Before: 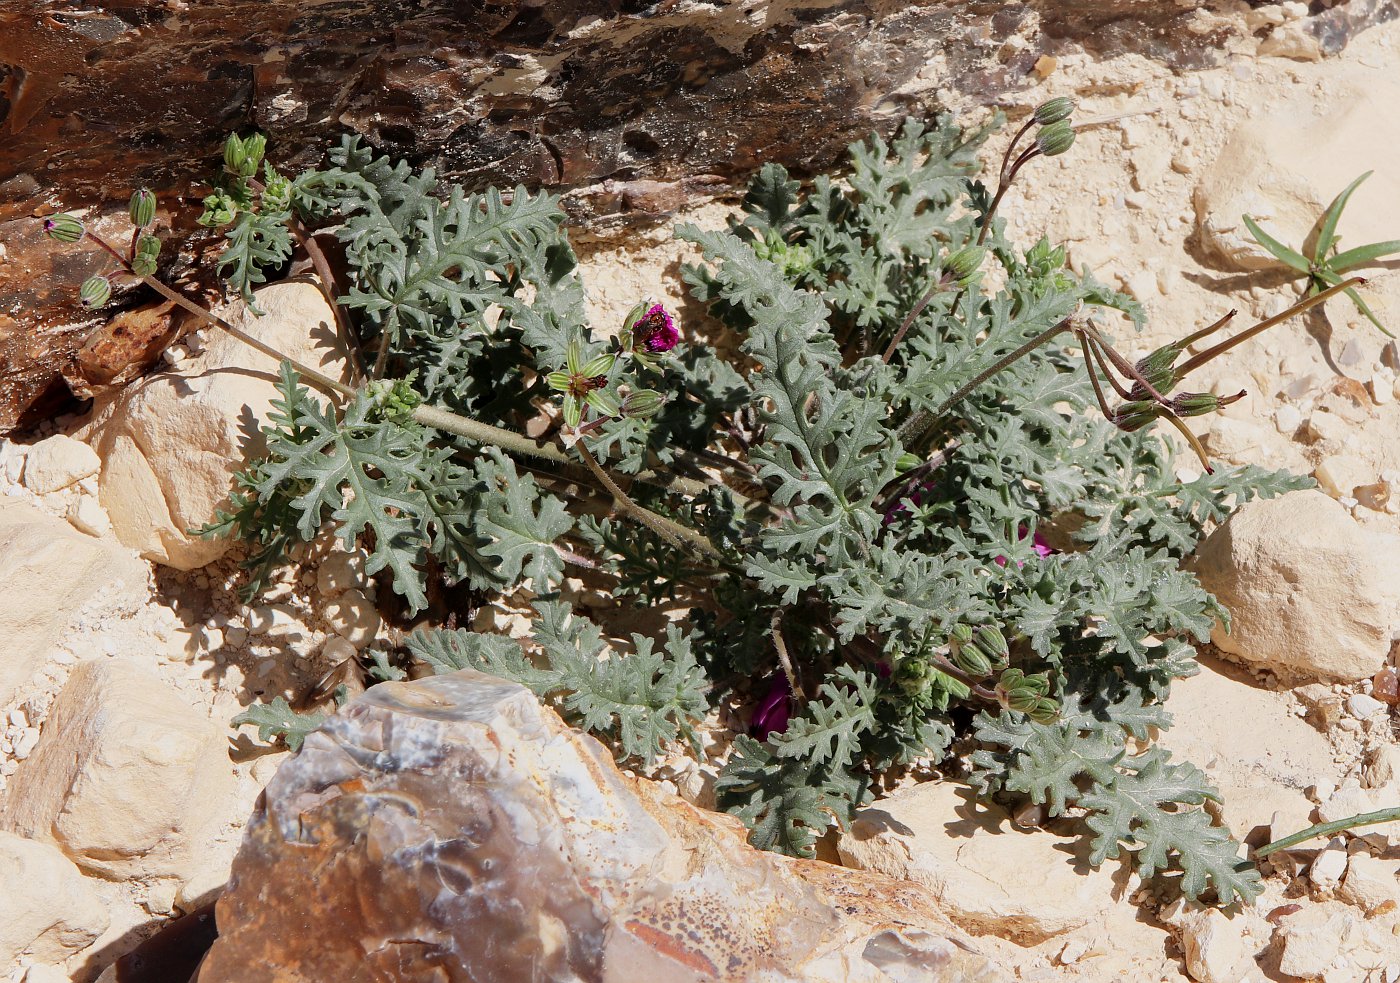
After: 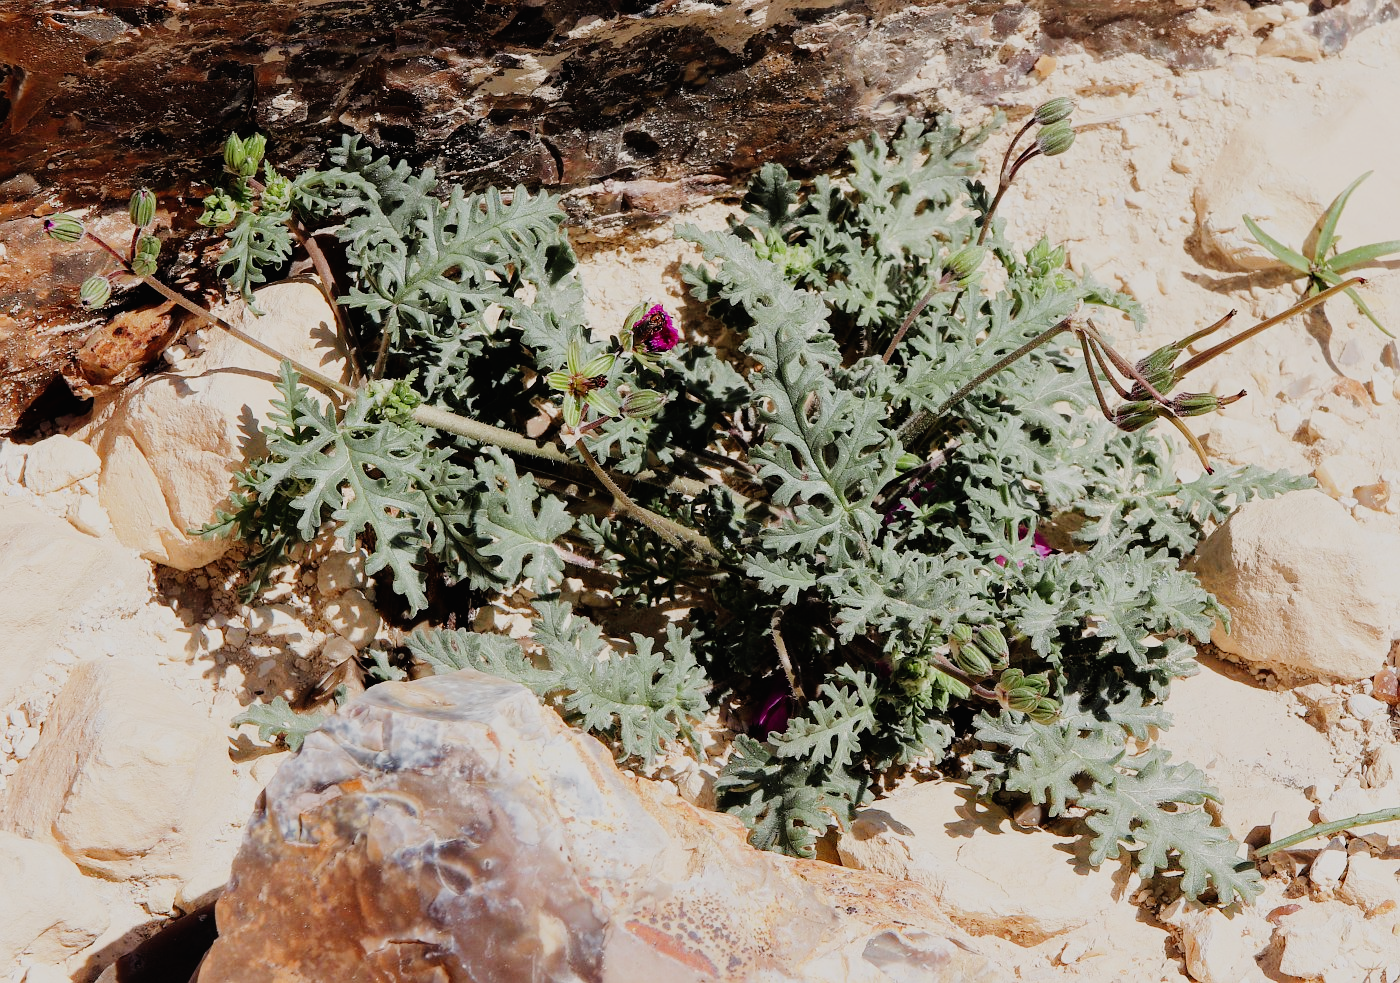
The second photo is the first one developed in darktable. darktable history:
color zones: curves: ch0 [(0, 0.497) (0.143, 0.5) (0.286, 0.5) (0.429, 0.483) (0.571, 0.116) (0.714, -0.006) (0.857, 0.28) (1, 0.497)]
tone curve: curves: ch0 [(0, 0.01) (0.052, 0.045) (0.136, 0.133) (0.29, 0.332) (0.453, 0.531) (0.676, 0.751) (0.89, 0.919) (1, 1)]; ch1 [(0, 0) (0.094, 0.081) (0.285, 0.299) (0.385, 0.403) (0.446, 0.443) (0.495, 0.496) (0.544, 0.552) (0.589, 0.612) (0.722, 0.728) (1, 1)]; ch2 [(0, 0) (0.257, 0.217) (0.43, 0.421) (0.498, 0.507) (0.531, 0.544) (0.56, 0.579) (0.625, 0.642) (1, 1)], preserve colors none
filmic rgb: black relative exposure -7.65 EV, white relative exposure 4.56 EV, hardness 3.61
